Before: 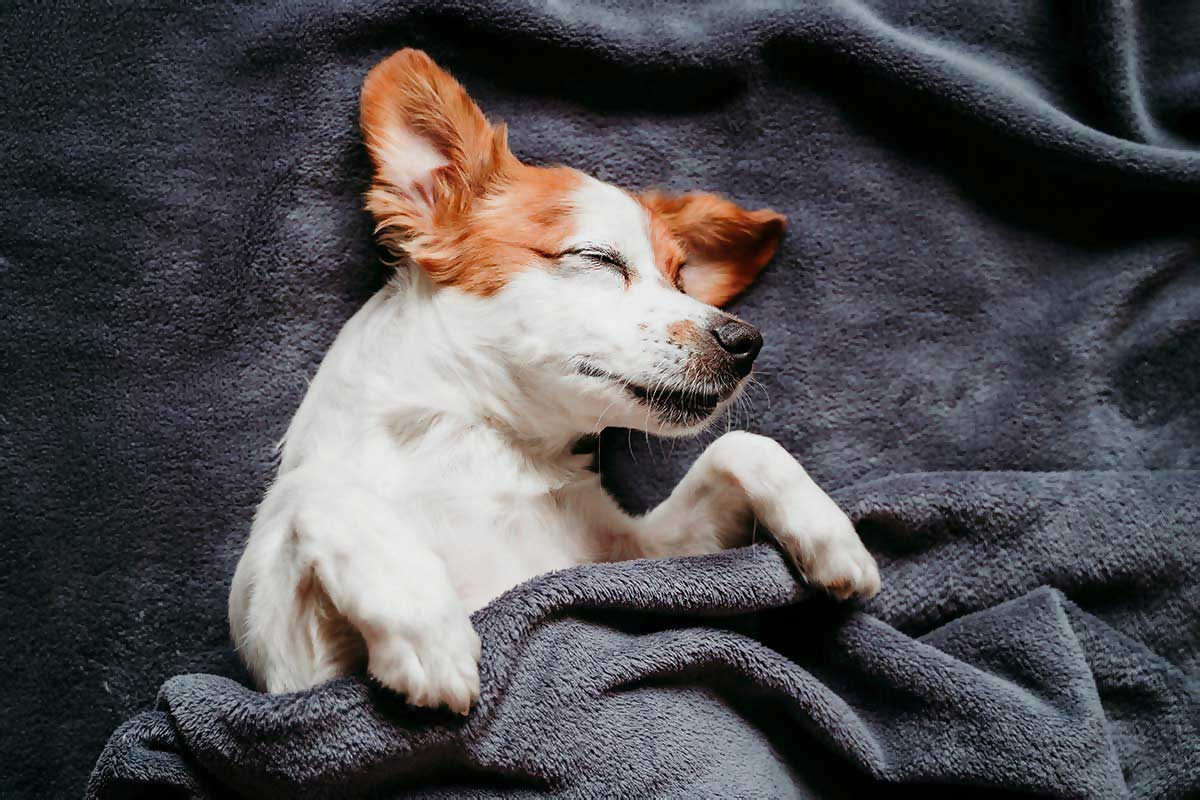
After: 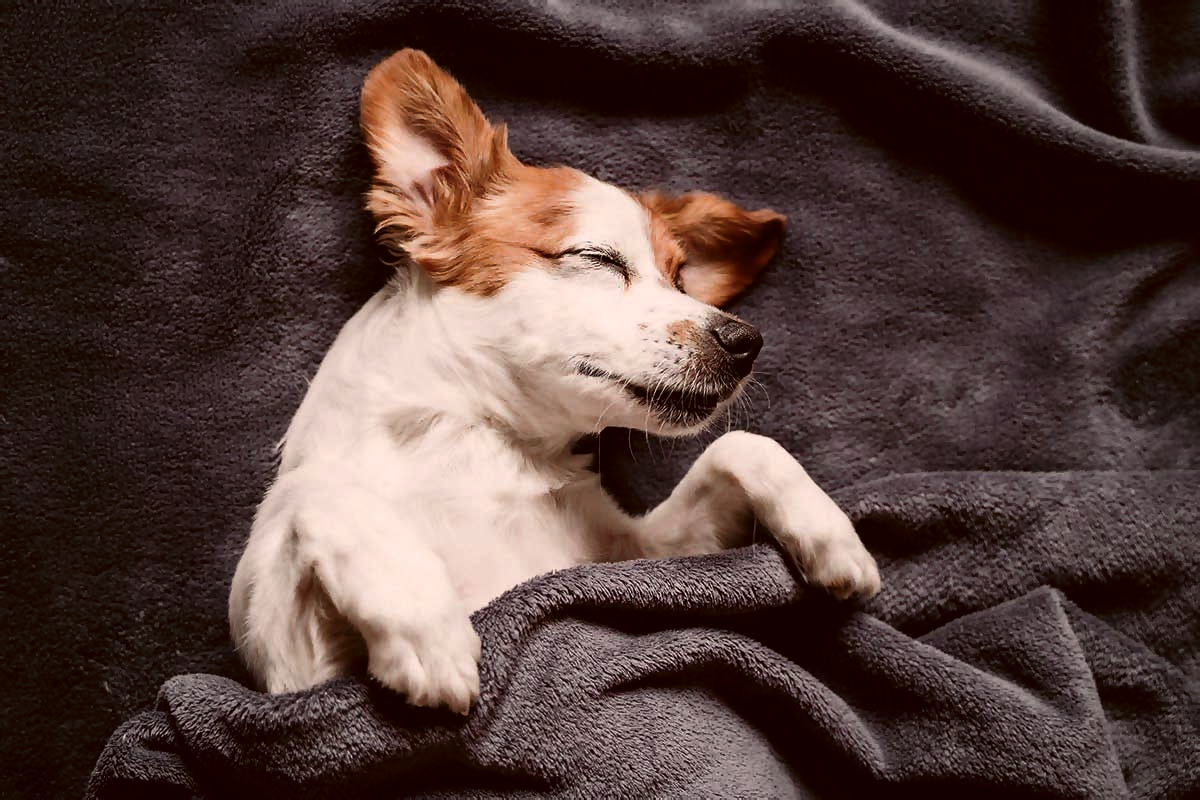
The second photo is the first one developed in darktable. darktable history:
color correction: highlights a* 10.26, highlights b* 9.72, shadows a* 8.96, shadows b* 8.61, saturation 0.789
color balance rgb: perceptual saturation grading › global saturation -0.282%, perceptual brilliance grading › highlights 4.029%, perceptual brilliance grading › mid-tones -17.325%, perceptual brilliance grading › shadows -41.818%, global vibrance 16.095%, saturation formula JzAzBz (2021)
